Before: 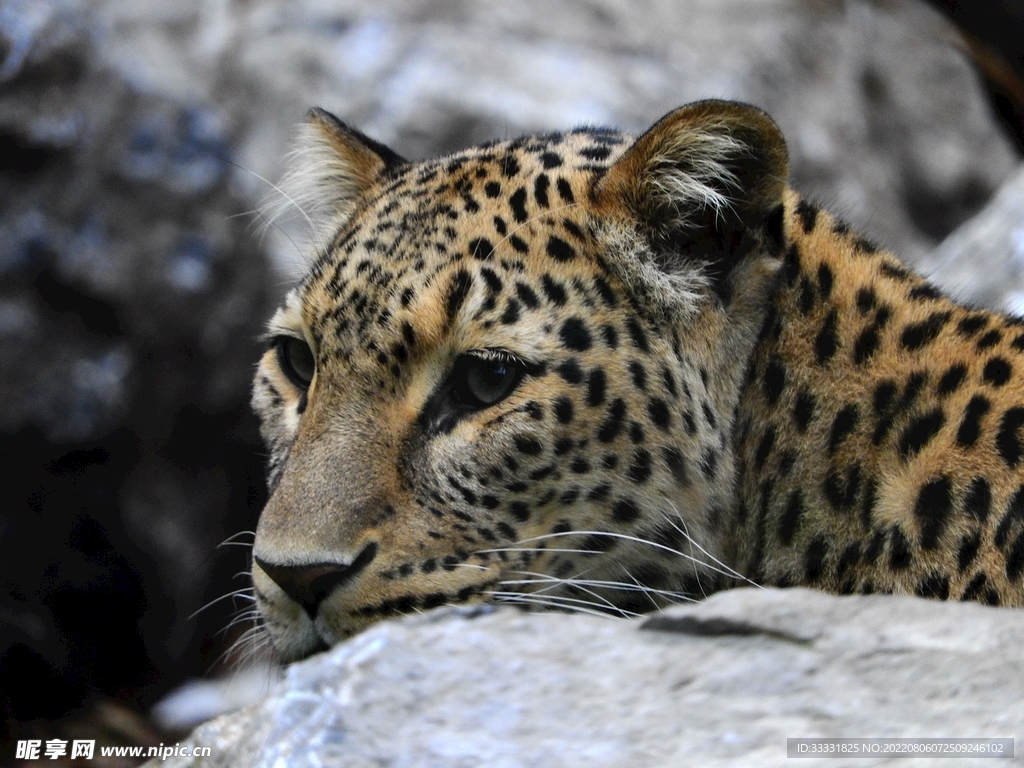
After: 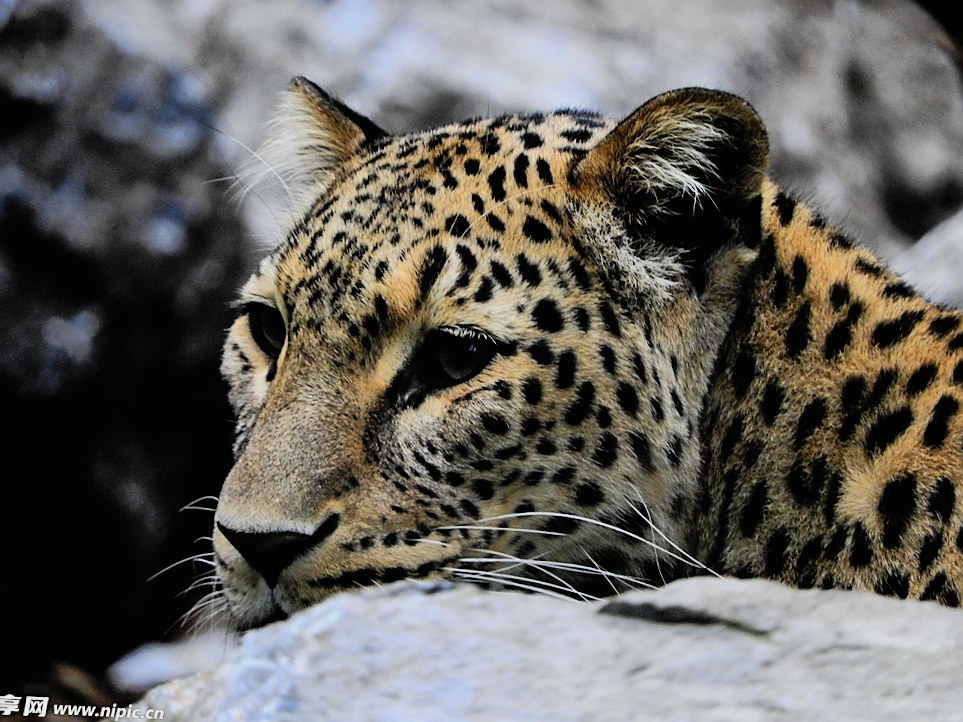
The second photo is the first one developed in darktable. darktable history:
exposure: black level correction 0.001, exposure -0.2 EV, compensate highlight preservation false
shadows and highlights: on, module defaults
sharpen: amount 0.572
filmic rgb: black relative exposure -7.5 EV, white relative exposure 4.99 EV, hardness 3.34, contrast 1.298
contrast brightness saturation: contrast 0.199, brightness 0.164, saturation 0.218
crop and rotate: angle -2.75°
